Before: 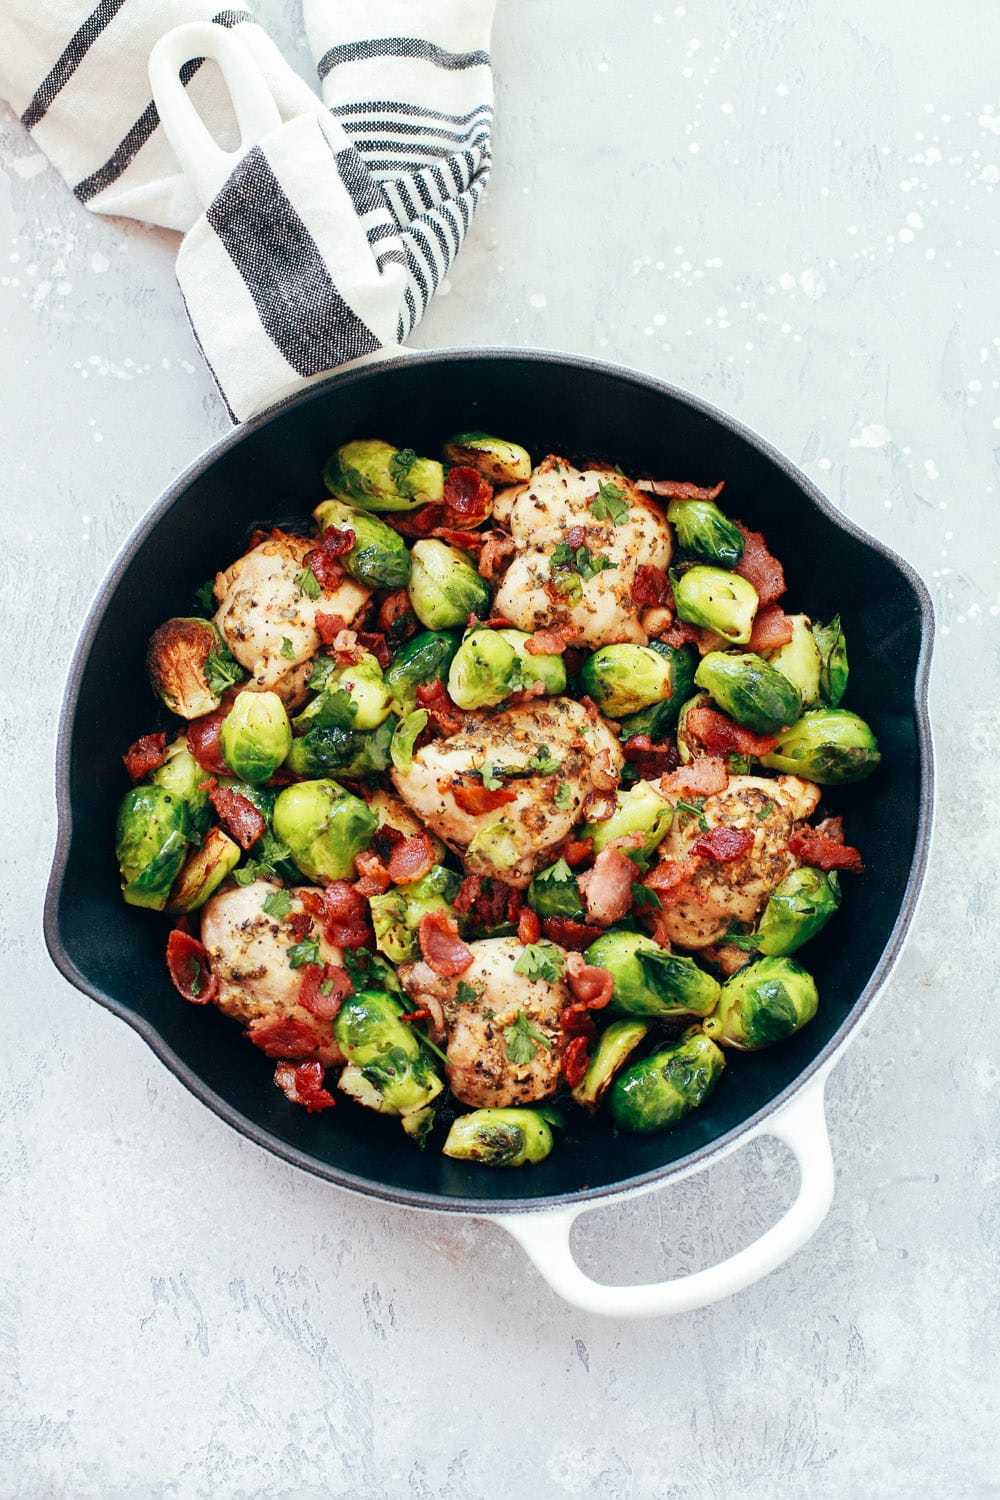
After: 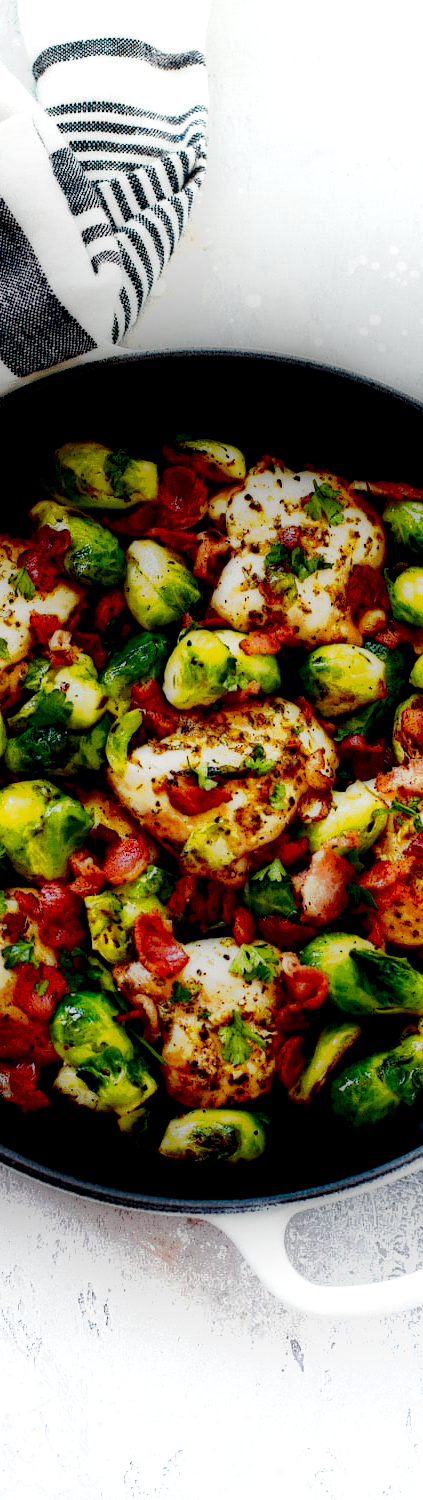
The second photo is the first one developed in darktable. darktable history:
crop: left 28.54%, right 29.091%
color balance rgb: perceptual saturation grading › global saturation 36.122%, perceptual saturation grading › shadows 35.237%, perceptual brilliance grading › highlights 9.305%, perceptual brilliance grading › mid-tones 4.529%
exposure: black level correction -0.008, exposure 0.072 EV, compensate highlight preservation false
local contrast: highlights 4%, shadows 199%, detail 164%, midtone range 0.003
tone curve: curves: ch0 [(0, 0) (0.541, 0.628) (0.906, 0.997)], preserve colors none
